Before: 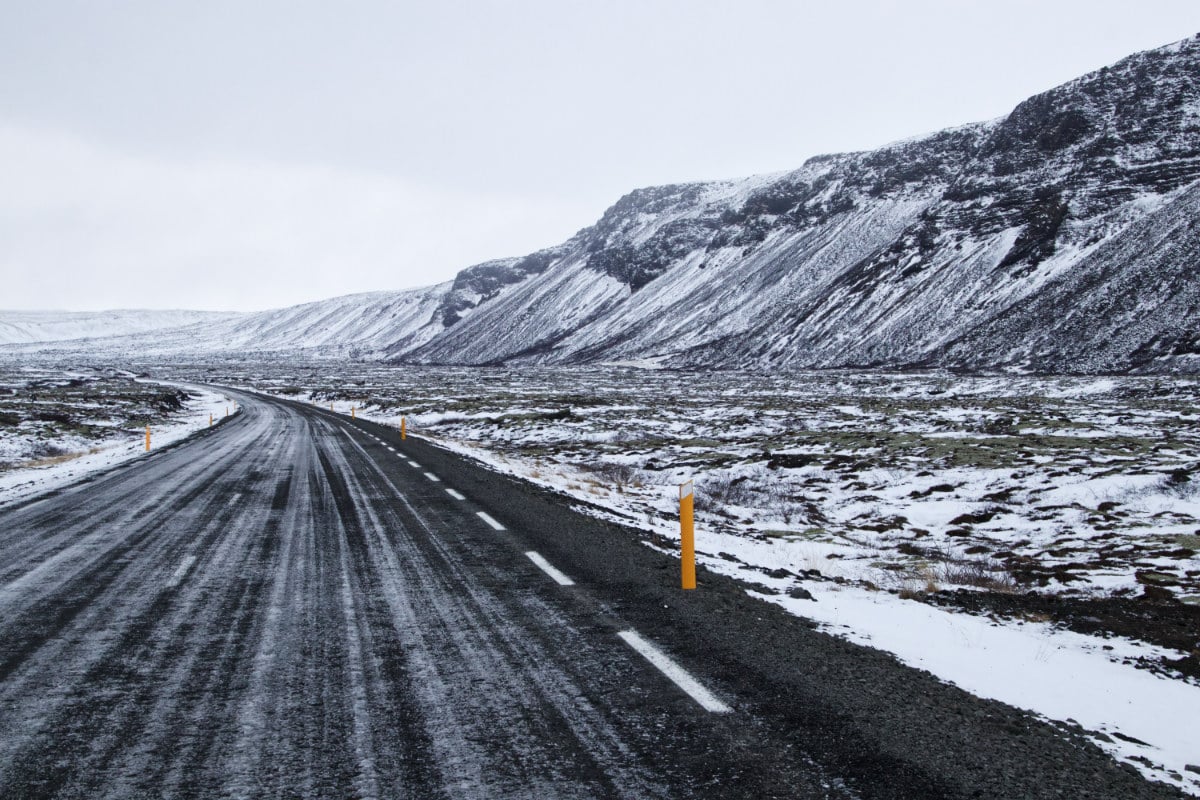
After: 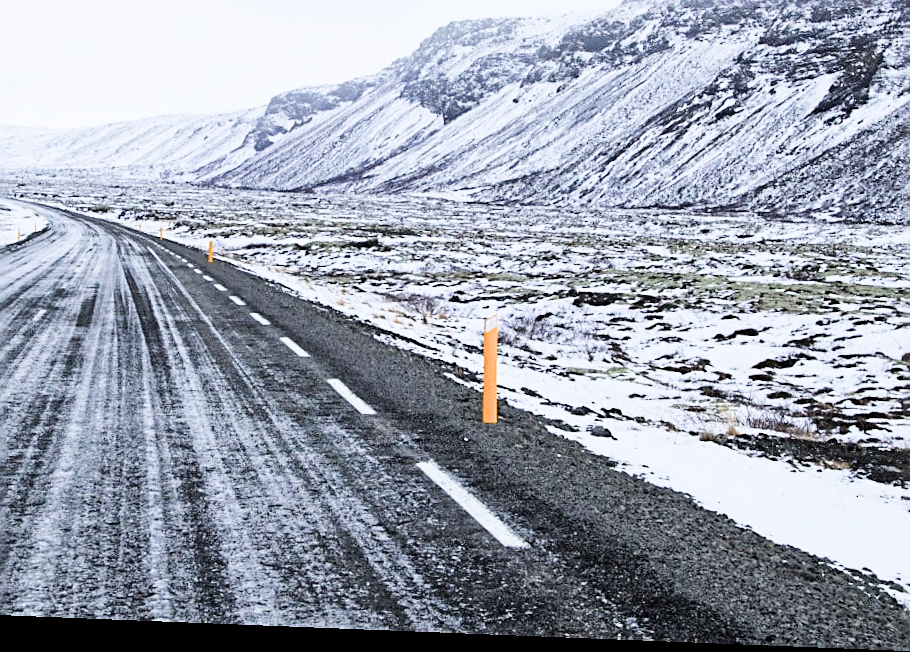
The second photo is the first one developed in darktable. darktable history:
rotate and perspective: rotation 2.27°, automatic cropping off
filmic rgb: black relative exposure -7.65 EV, white relative exposure 4.56 EV, hardness 3.61, contrast 1.05
crop: left 16.871%, top 22.857%, right 9.116%
exposure: black level correction 0, exposure 1.9 EV, compensate highlight preservation false
sharpen: radius 2.531, amount 0.628
